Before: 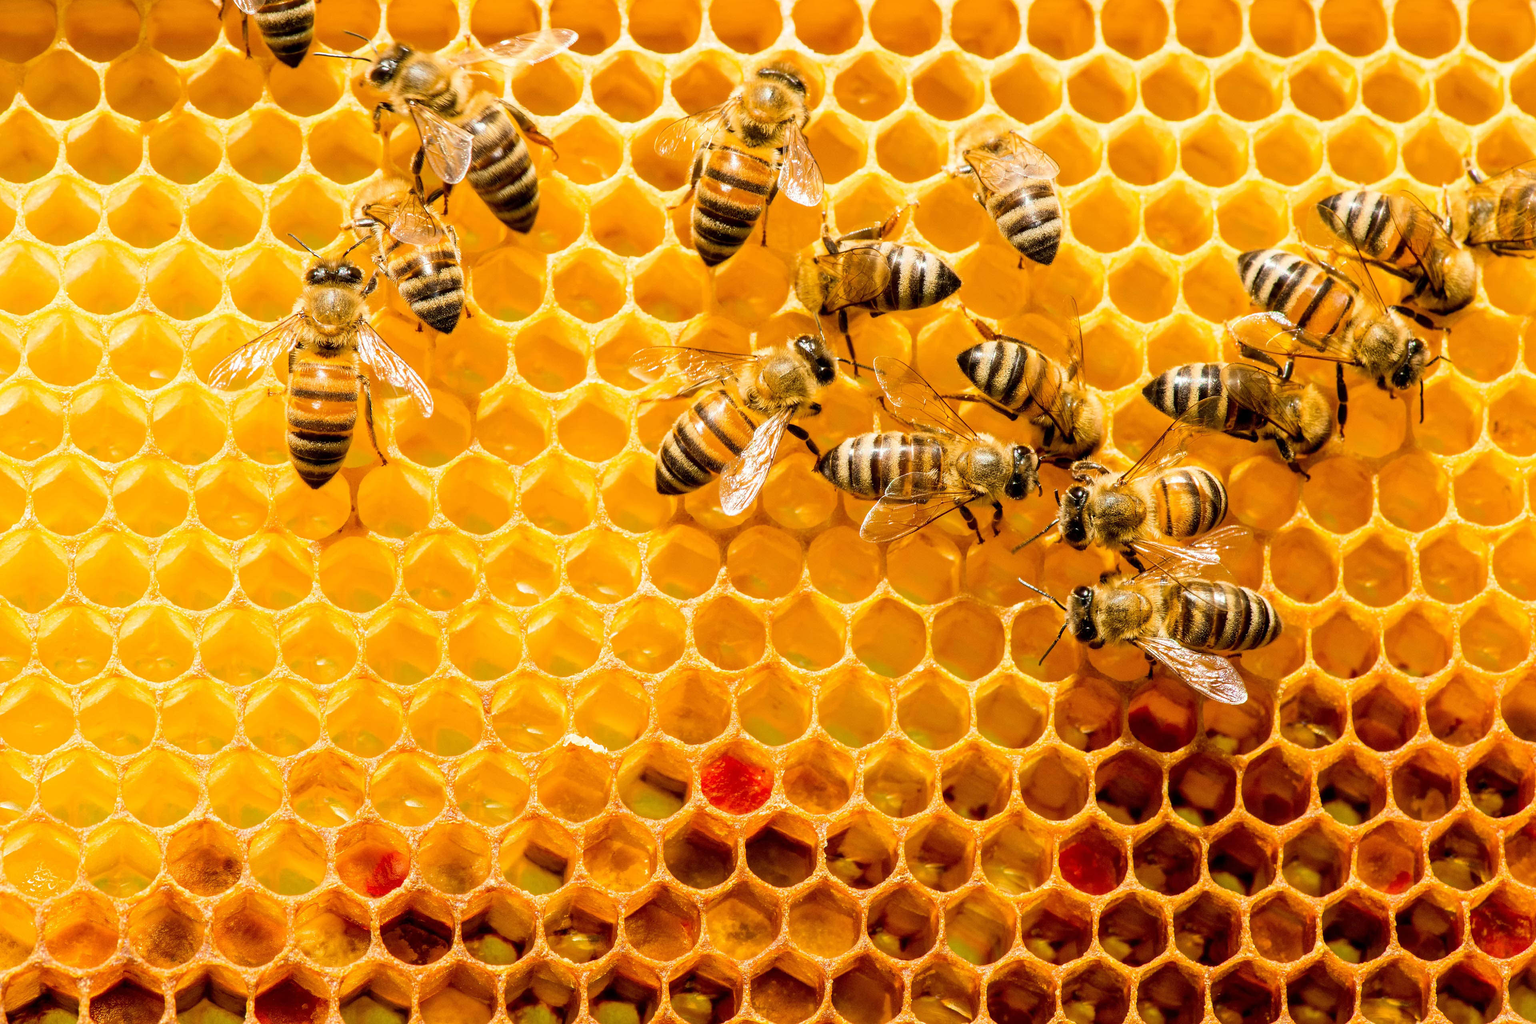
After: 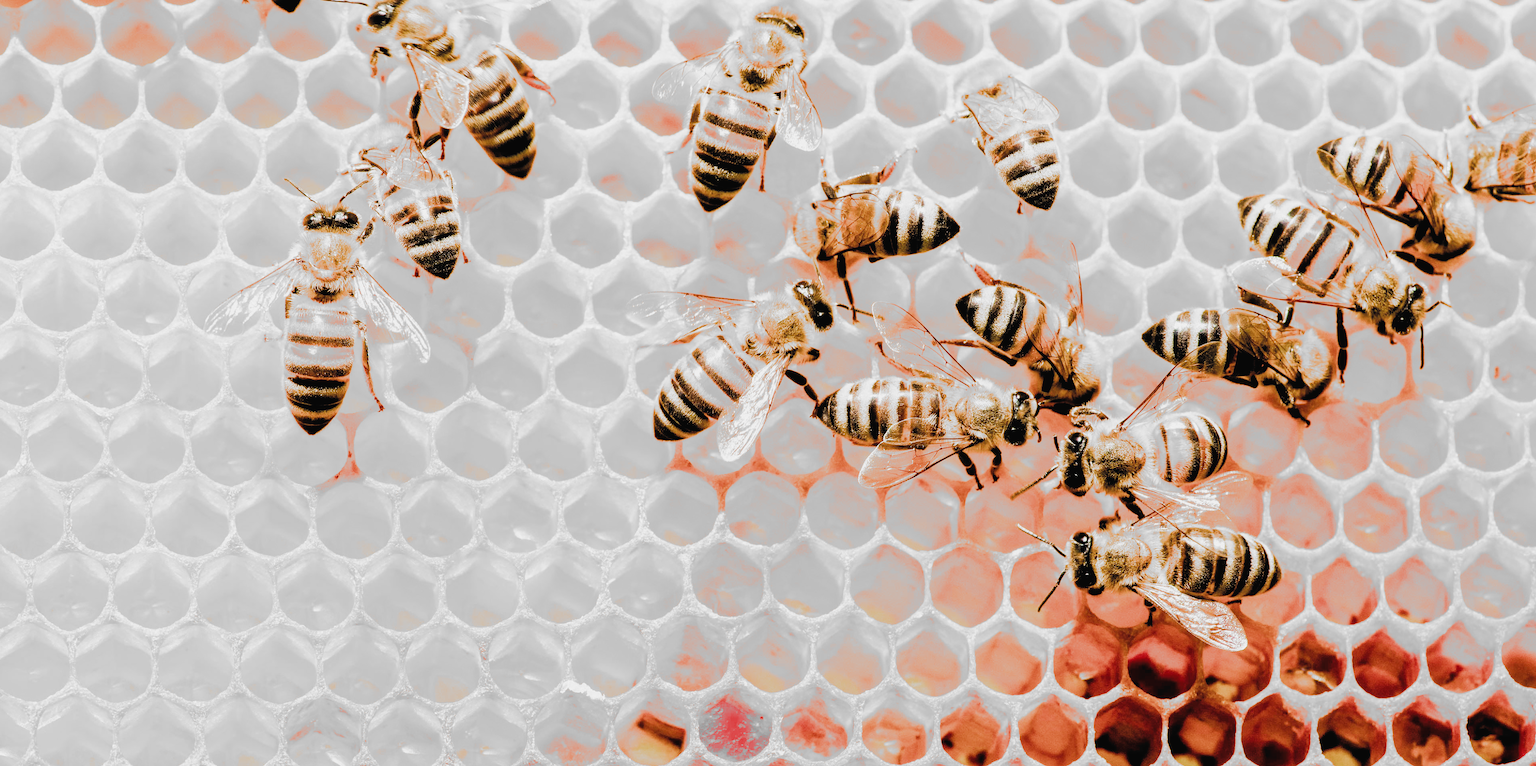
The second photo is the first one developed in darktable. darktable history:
tone curve: curves: ch0 [(0, 0.019) (0.066, 0.054) (0.184, 0.184) (0.369, 0.417) (0.501, 0.586) (0.617, 0.71) (0.743, 0.787) (0.997, 0.997)]; ch1 [(0, 0) (0.187, 0.156) (0.388, 0.372) (0.437, 0.428) (0.474, 0.472) (0.499, 0.5) (0.521, 0.514) (0.548, 0.567) (0.6, 0.629) (0.82, 0.831) (1, 1)]; ch2 [(0, 0) (0.234, 0.227) (0.352, 0.372) (0.459, 0.484) (0.5, 0.505) (0.518, 0.516) (0.529, 0.541) (0.56, 0.594) (0.607, 0.644) (0.74, 0.771) (0.858, 0.873) (0.999, 0.994)], color space Lab, linked channels
crop: left 0.317%, top 5.486%, bottom 19.853%
tone equalizer: -8 EV -0.412 EV, -7 EV -0.392 EV, -6 EV -0.368 EV, -5 EV -0.22 EV, -3 EV 0.229 EV, -2 EV 0.326 EV, -1 EV 0.384 EV, +0 EV 0.392 EV
filmic rgb: black relative exposure -5.04 EV, white relative exposure 3.55 EV, hardness 3.17, contrast 1.202, highlights saturation mix -29.94%, add noise in highlights 0, color science v3 (2019), use custom middle-gray values true, contrast in highlights soft
exposure: compensate highlight preservation false
